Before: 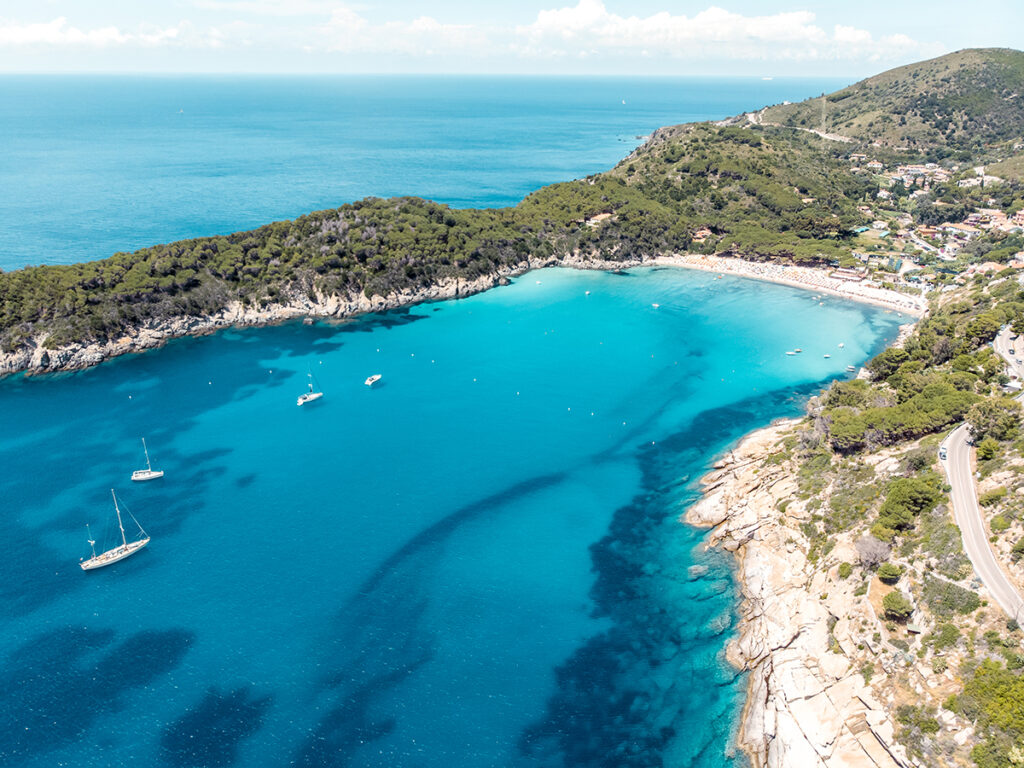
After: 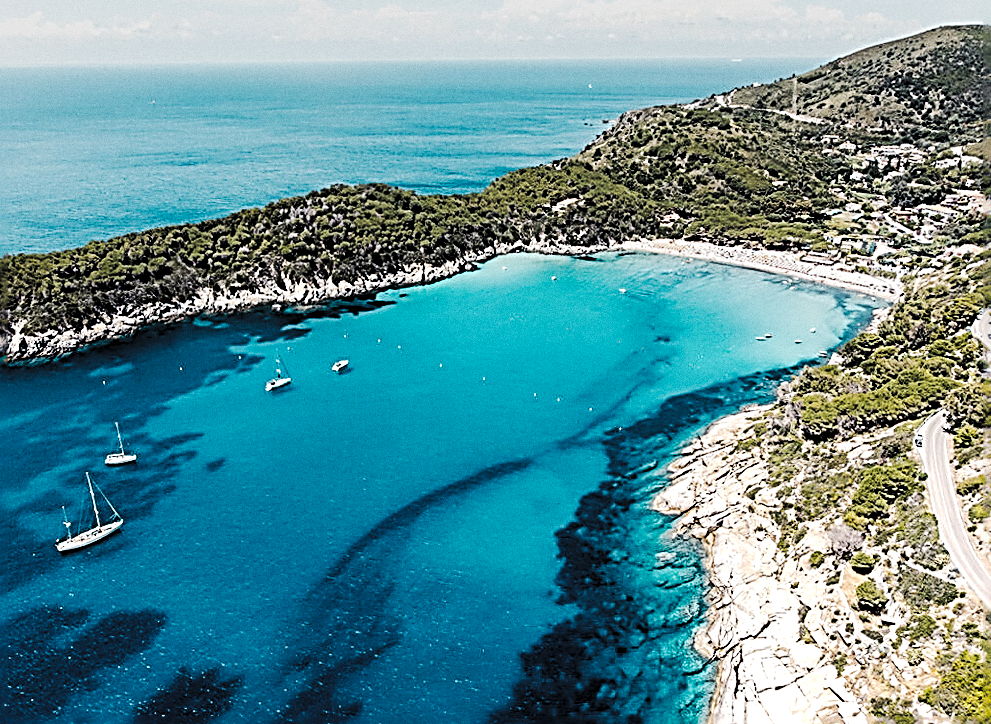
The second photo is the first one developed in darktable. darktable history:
white balance: emerald 1
rotate and perspective: lens shift (horizontal) -0.055, automatic cropping off
sharpen: radius 3.158, amount 1.731
grain: coarseness 0.09 ISO
crop: left 1.964%, top 3.251%, right 1.122%, bottom 4.933%
tone curve: curves: ch0 [(0, 0) (0.003, 0.15) (0.011, 0.151) (0.025, 0.15) (0.044, 0.15) (0.069, 0.151) (0.1, 0.153) (0.136, 0.16) (0.177, 0.183) (0.224, 0.21) (0.277, 0.253) (0.335, 0.309) (0.399, 0.389) (0.468, 0.479) (0.543, 0.58) (0.623, 0.677) (0.709, 0.747) (0.801, 0.808) (0.898, 0.87) (1, 1)], preserve colors none
levels: levels [0.182, 0.542, 0.902]
graduated density: on, module defaults
